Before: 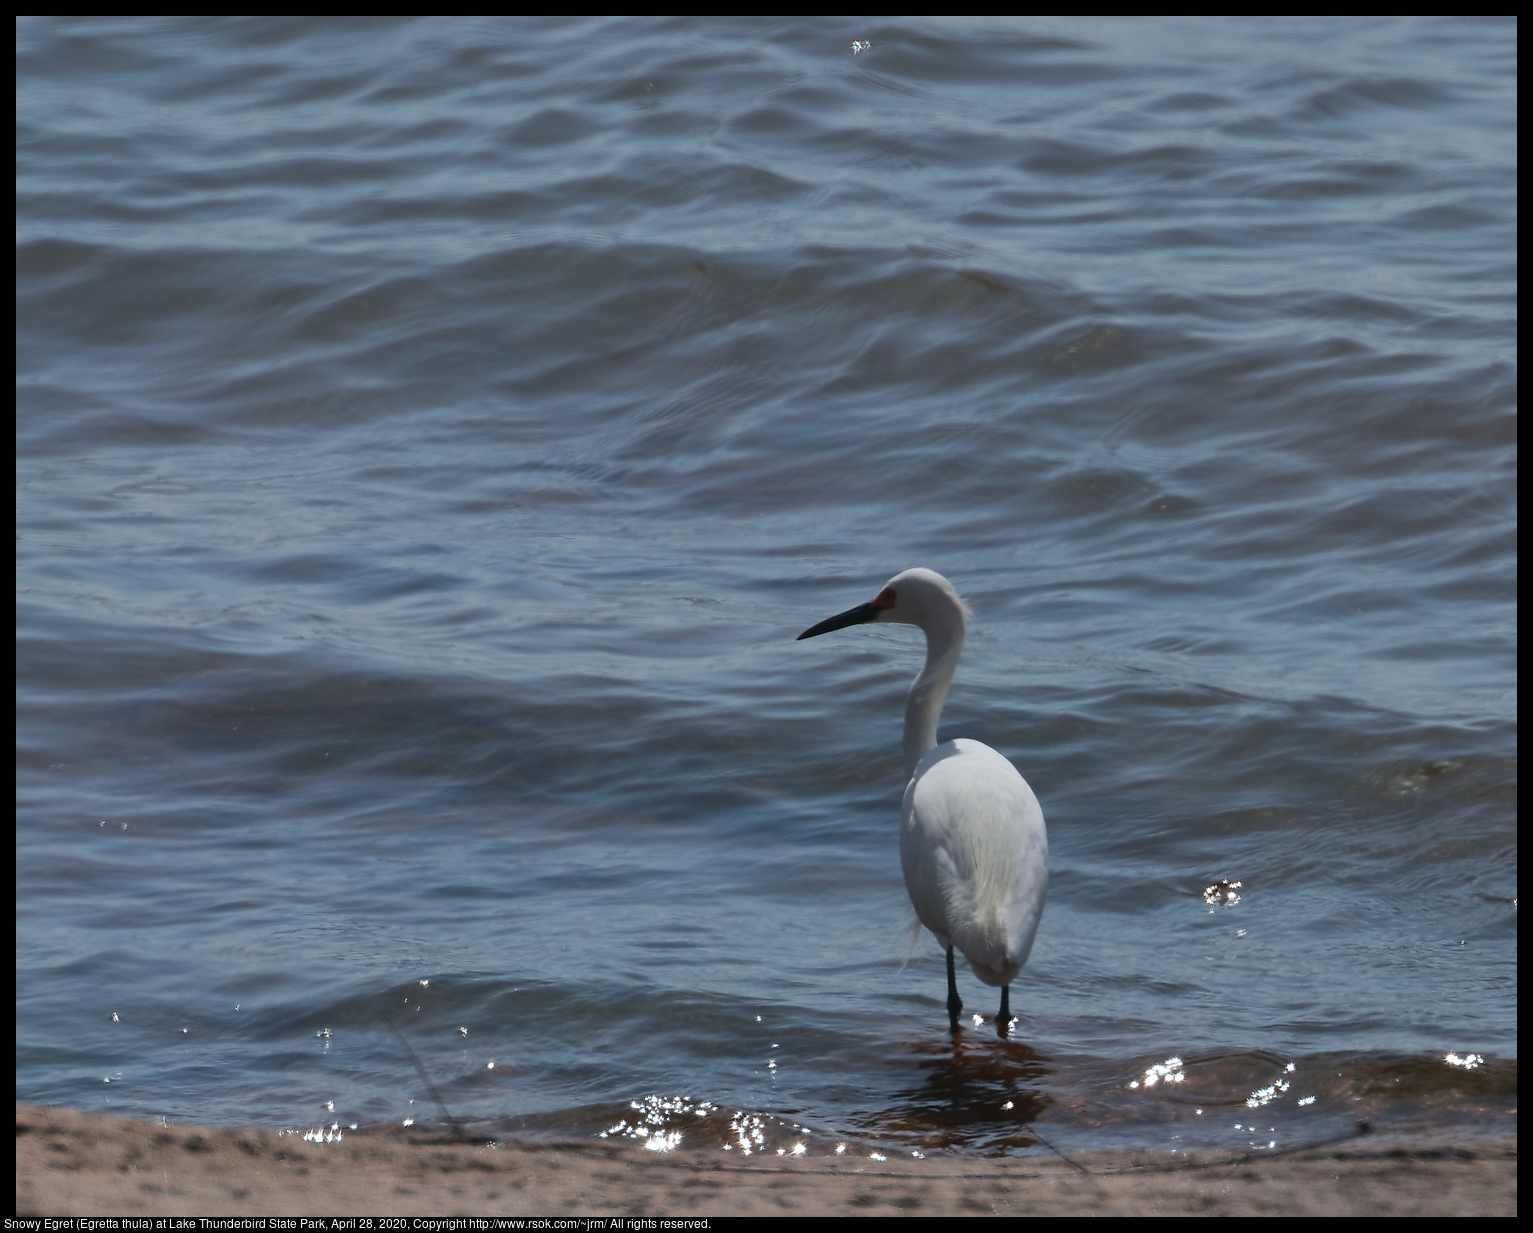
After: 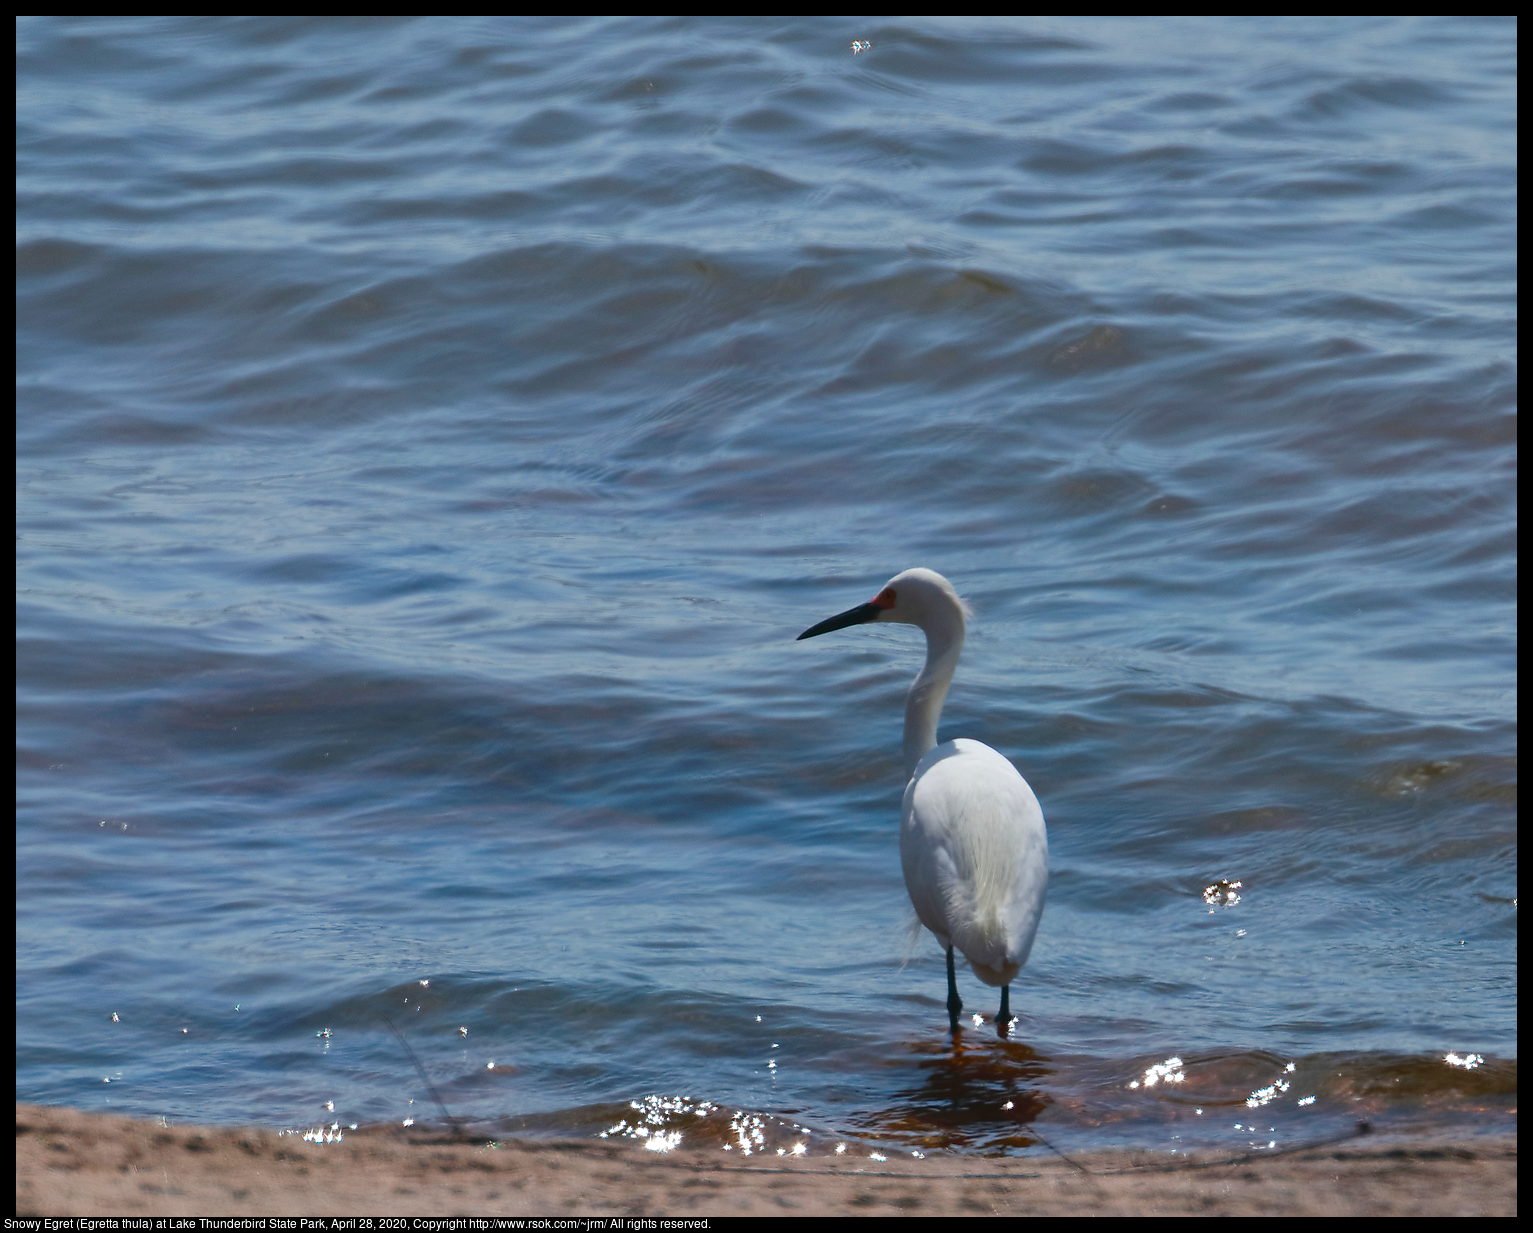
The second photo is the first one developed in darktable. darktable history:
color balance rgb: linear chroma grading › global chroma 15.006%, perceptual saturation grading › global saturation 20%, perceptual saturation grading › highlights -50.485%, perceptual saturation grading › shadows 30.467%, global vibrance 30.369%
exposure: exposure 0.294 EV, compensate highlight preservation false
